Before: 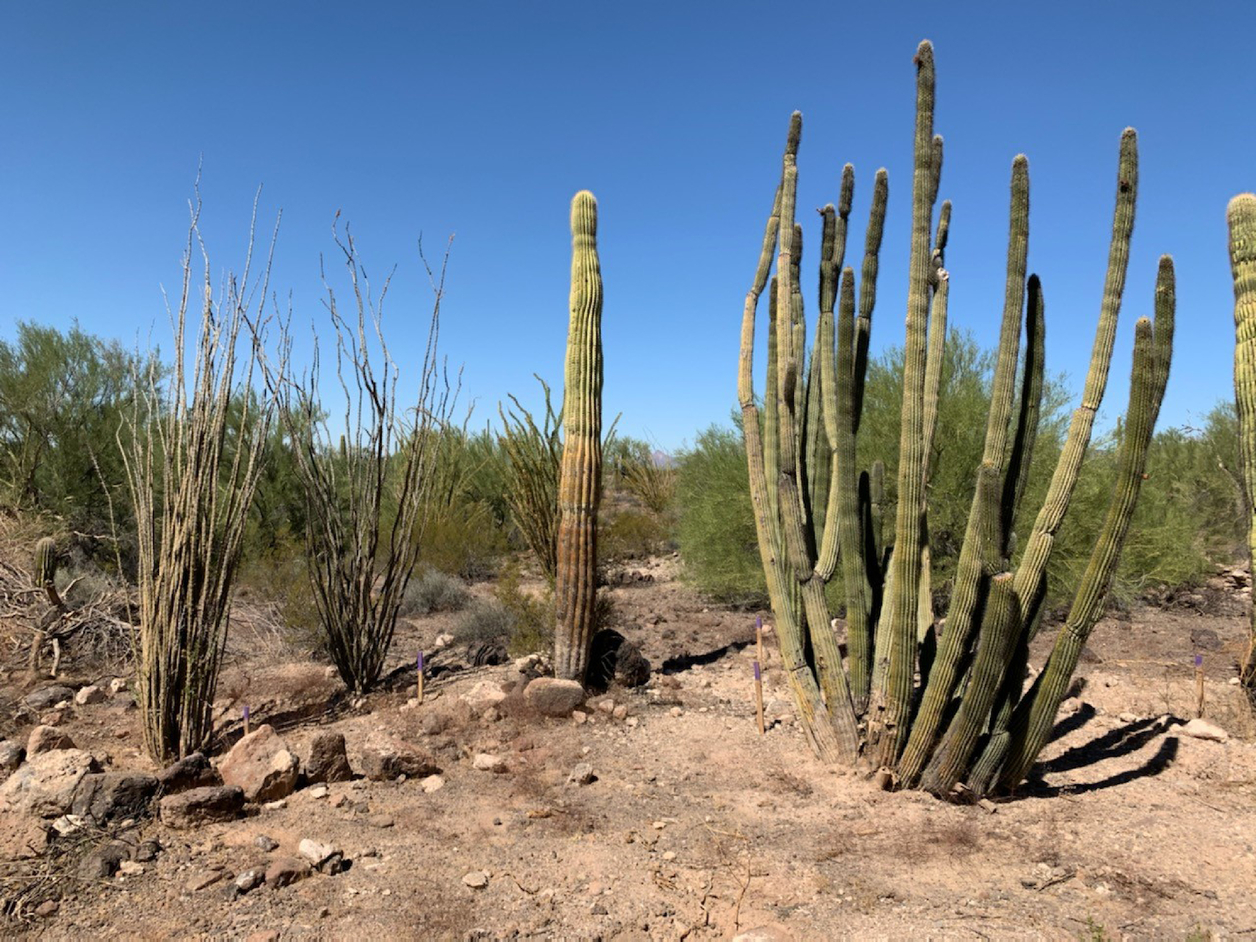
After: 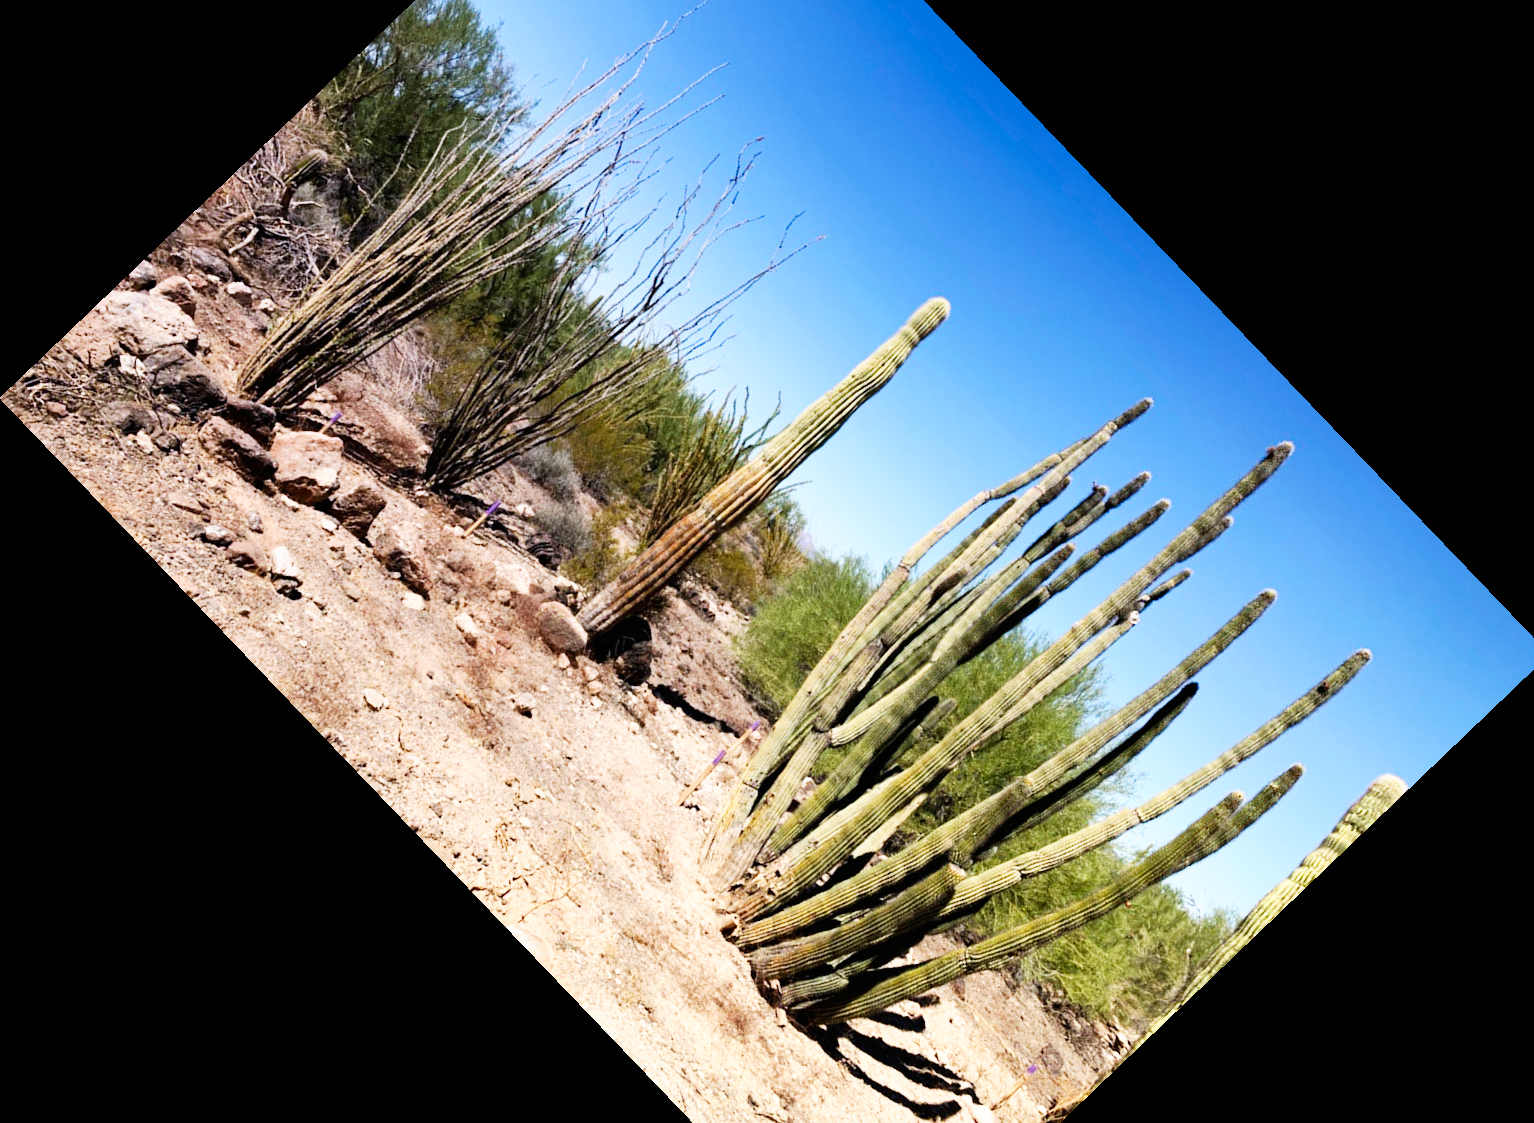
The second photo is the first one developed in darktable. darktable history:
graduated density: hue 238.83°, saturation 50%
crop and rotate: angle -46.26°, top 16.234%, right 0.912%, bottom 11.704%
base curve: curves: ch0 [(0, 0) (0.007, 0.004) (0.027, 0.03) (0.046, 0.07) (0.207, 0.54) (0.442, 0.872) (0.673, 0.972) (1, 1)], preserve colors none
